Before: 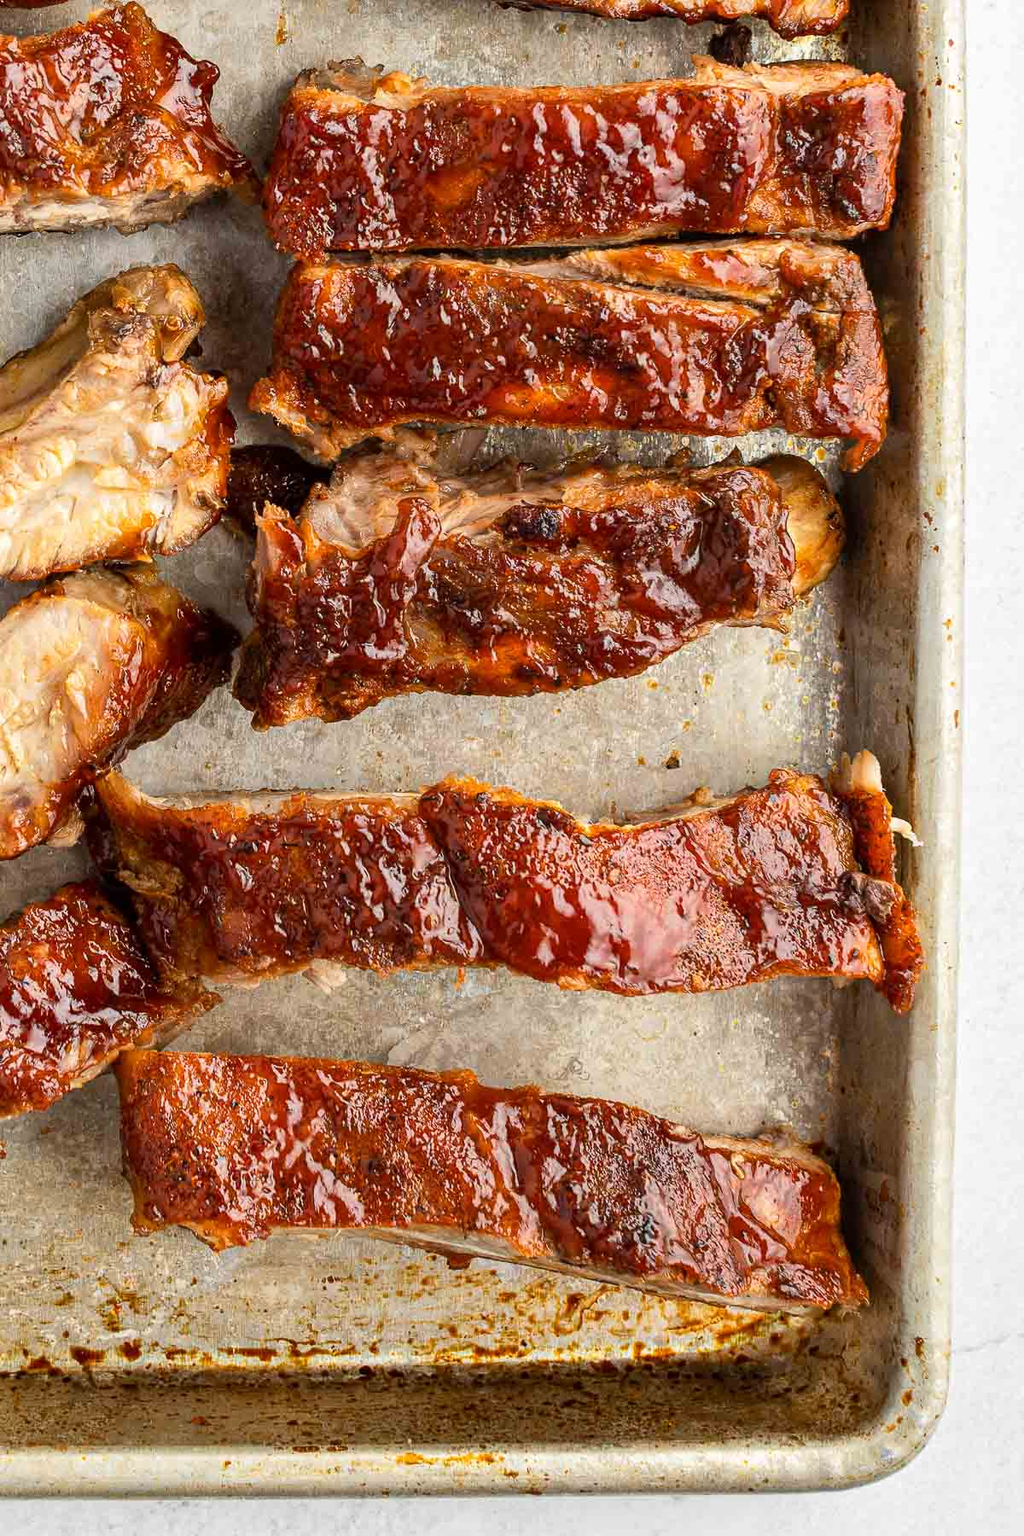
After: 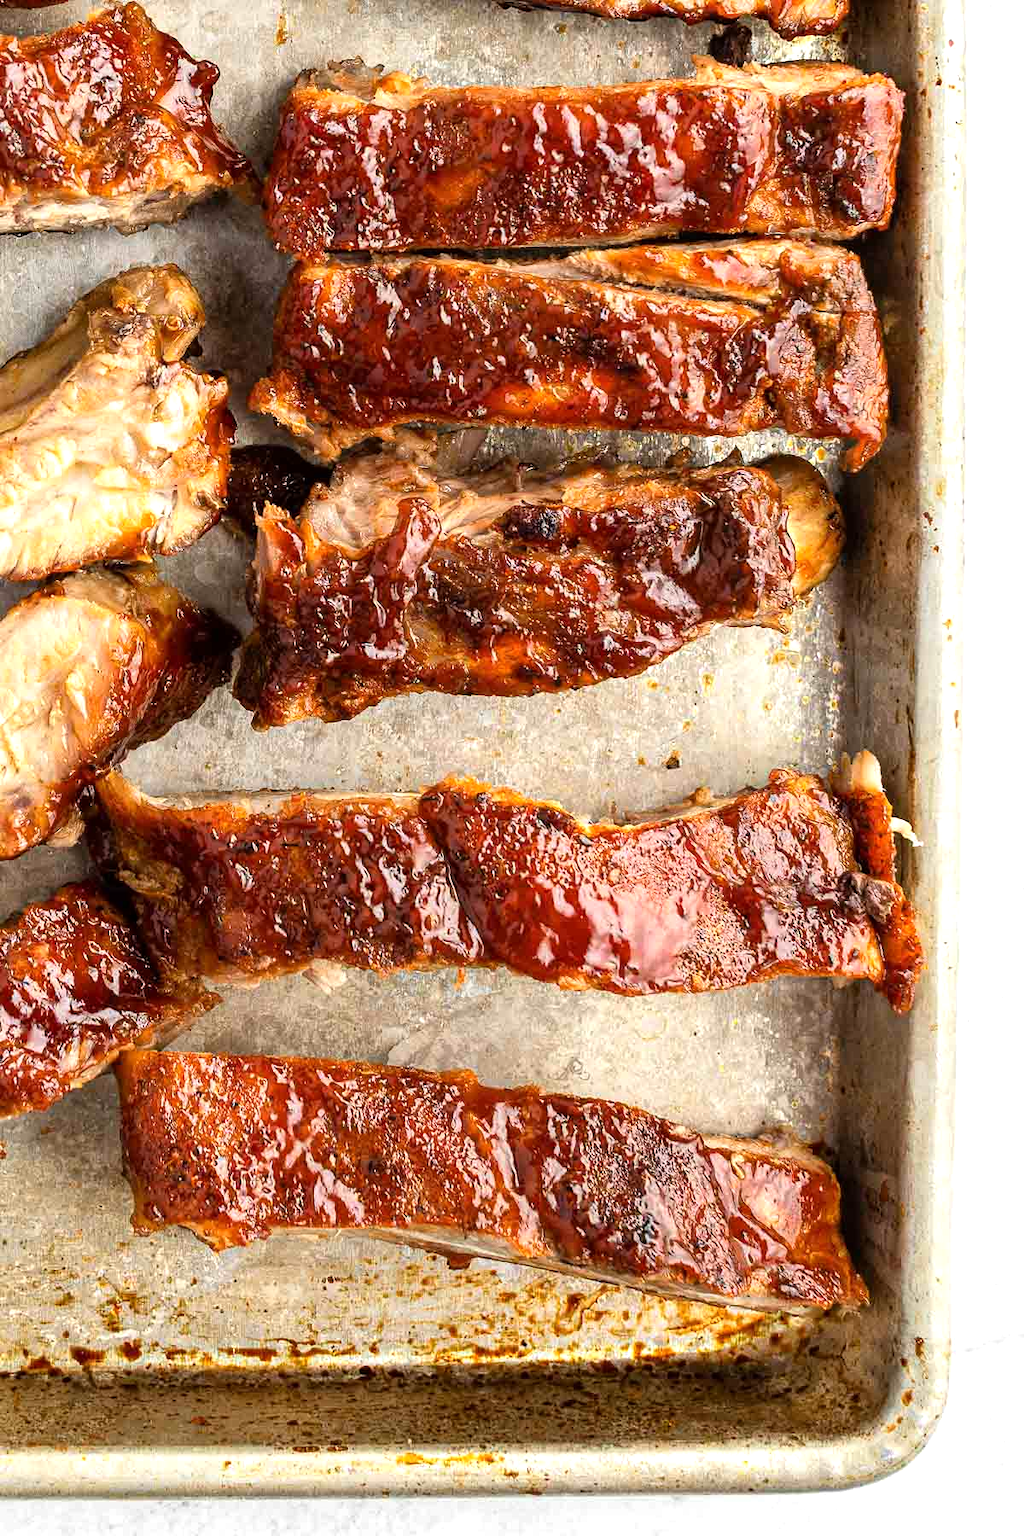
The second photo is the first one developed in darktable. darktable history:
tone equalizer: -8 EV -0.419 EV, -7 EV -0.429 EV, -6 EV -0.35 EV, -5 EV -0.246 EV, -3 EV 0.192 EV, -2 EV 0.337 EV, -1 EV 0.393 EV, +0 EV 0.416 EV
